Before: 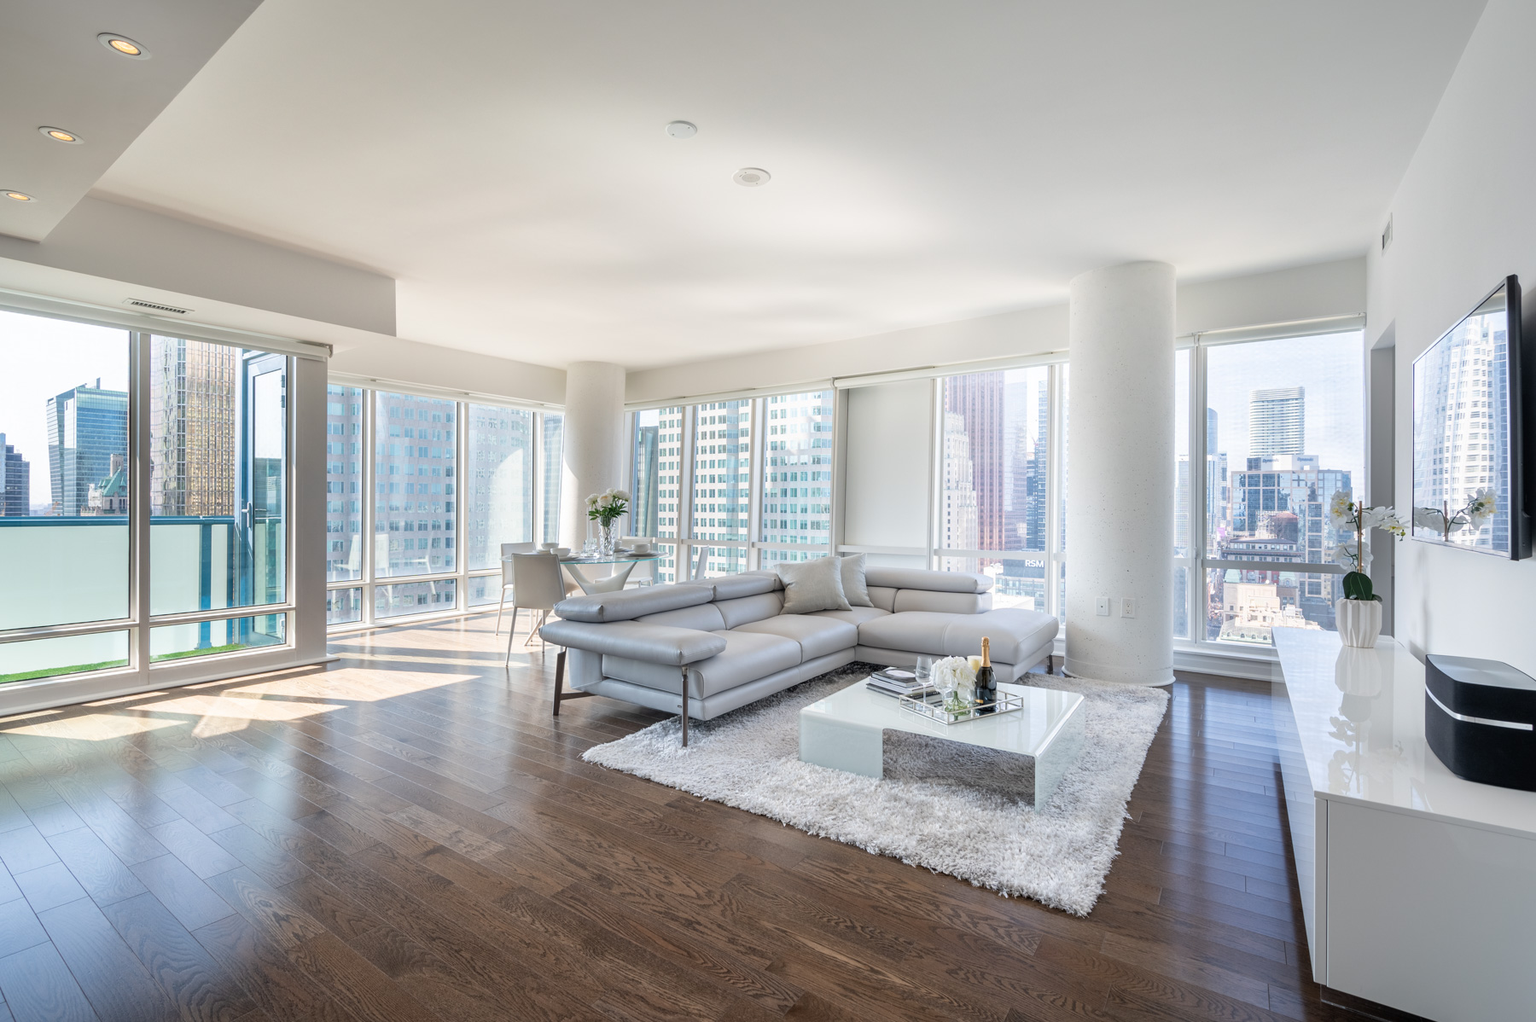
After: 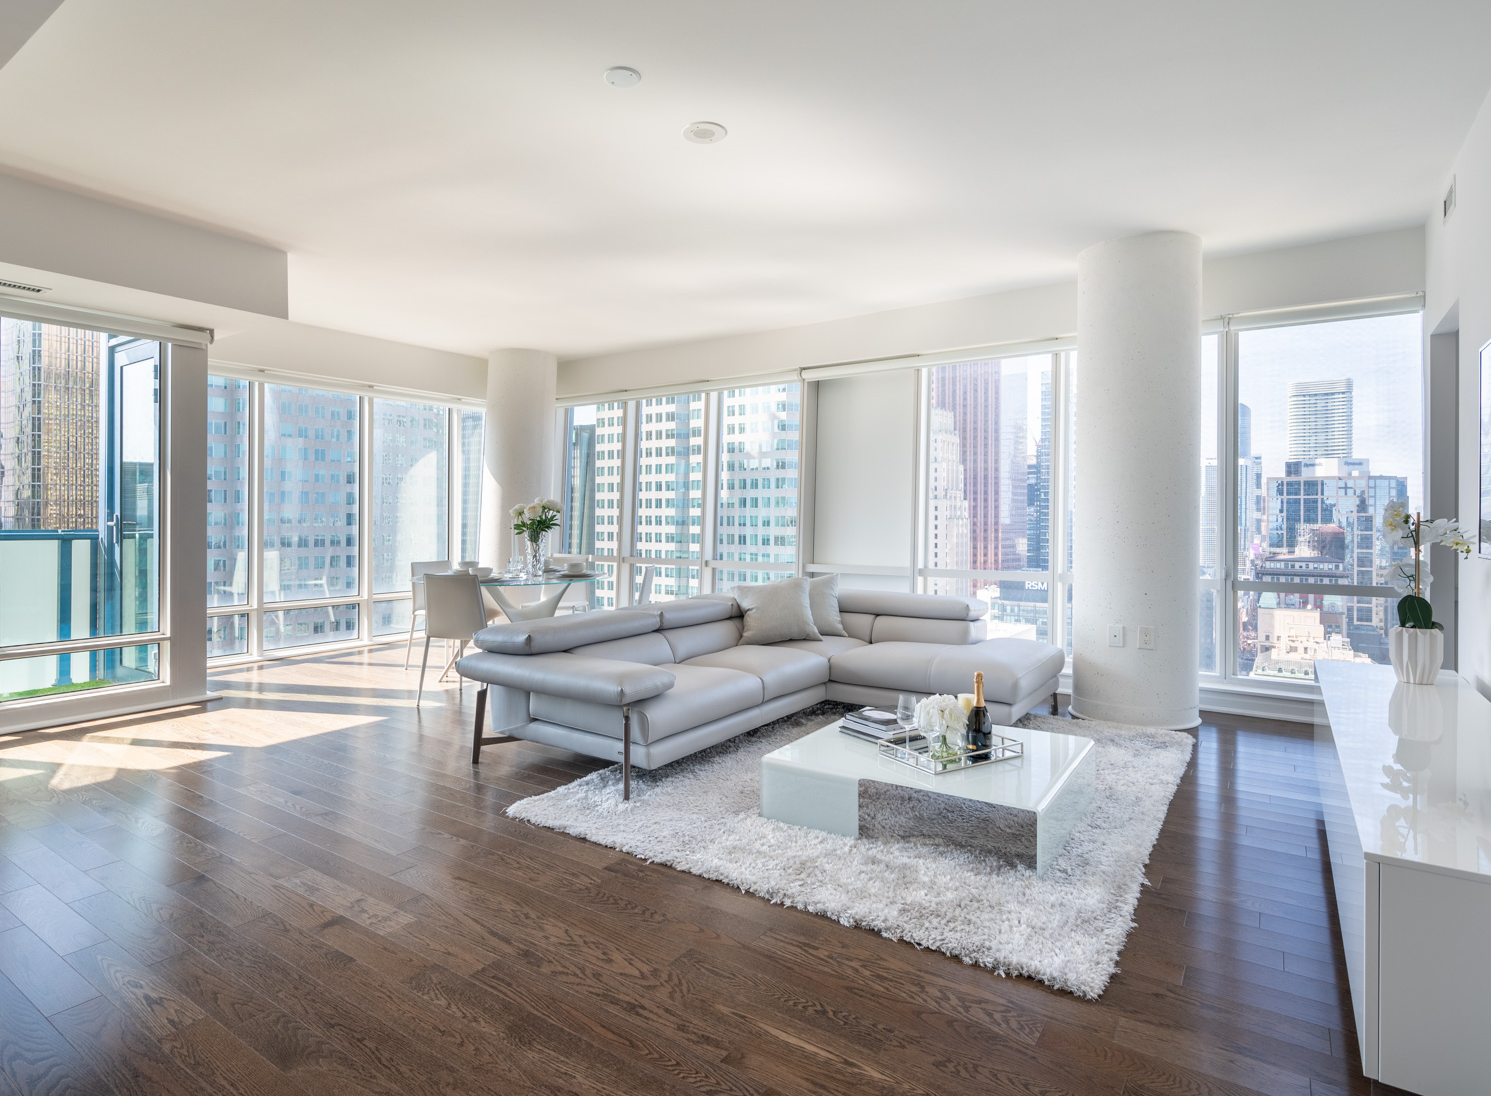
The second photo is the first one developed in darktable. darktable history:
crop: left 9.829%, top 6.331%, right 7.286%, bottom 2.123%
